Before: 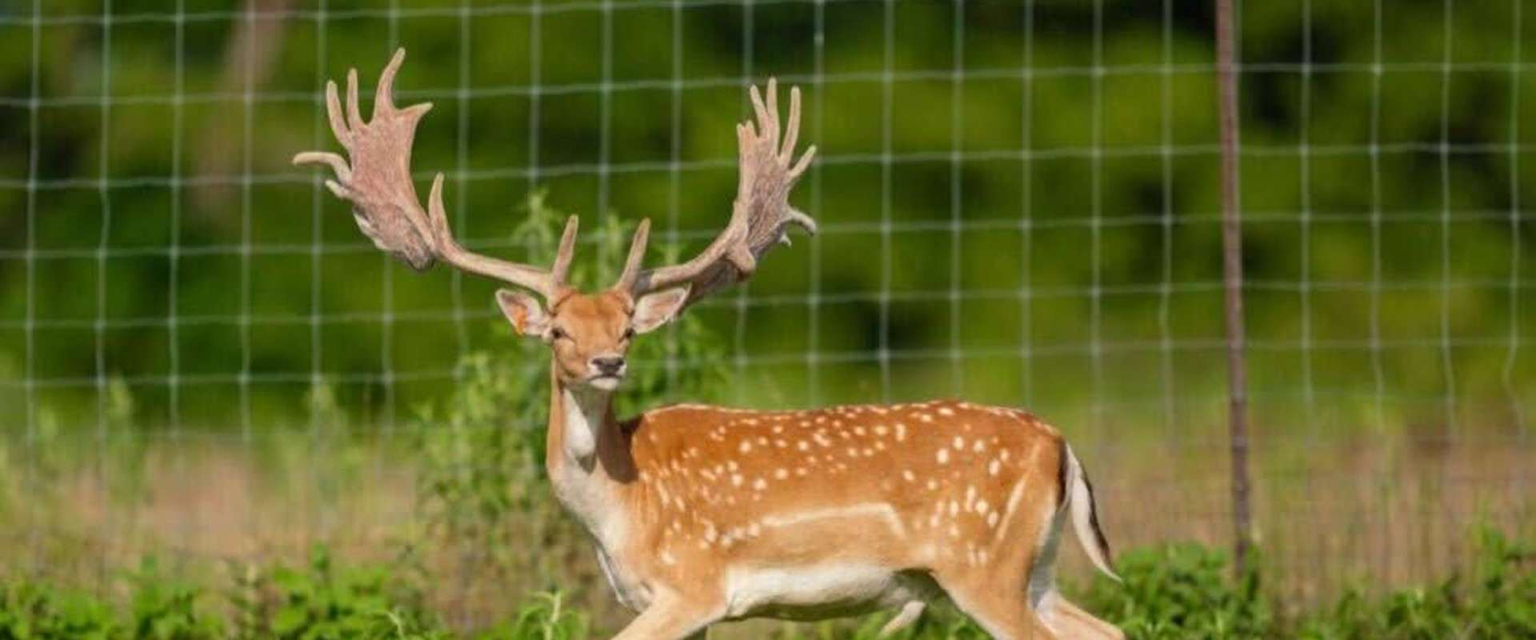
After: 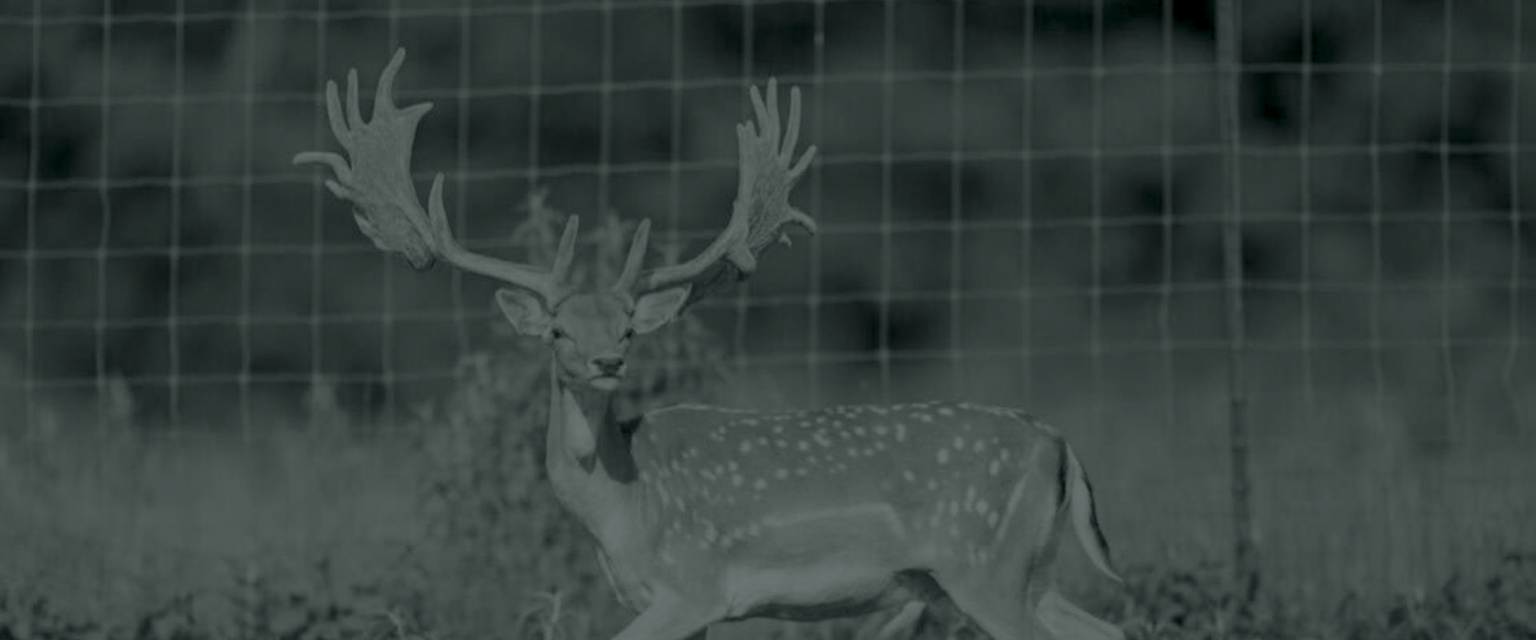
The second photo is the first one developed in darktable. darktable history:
exposure: black level correction 0, exposure 1.379 EV, compensate exposure bias true, compensate highlight preservation false
contrast brightness saturation: contrast 0.1, brightness 0.3, saturation 0.14
colorize: hue 90°, saturation 19%, lightness 1.59%, version 1
